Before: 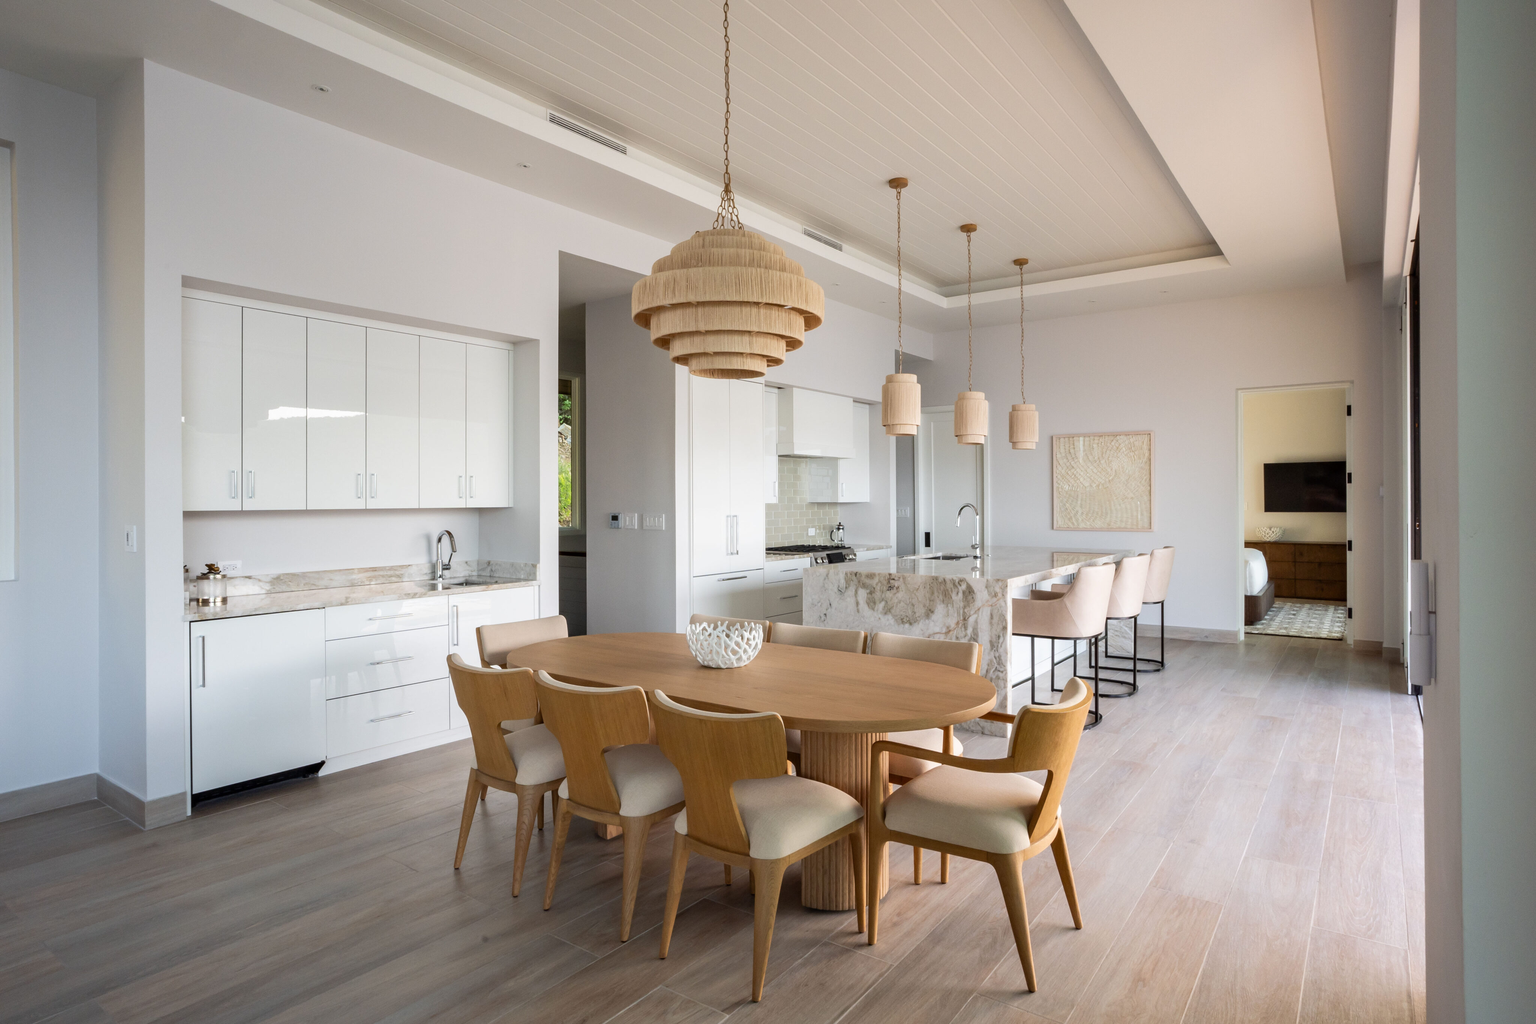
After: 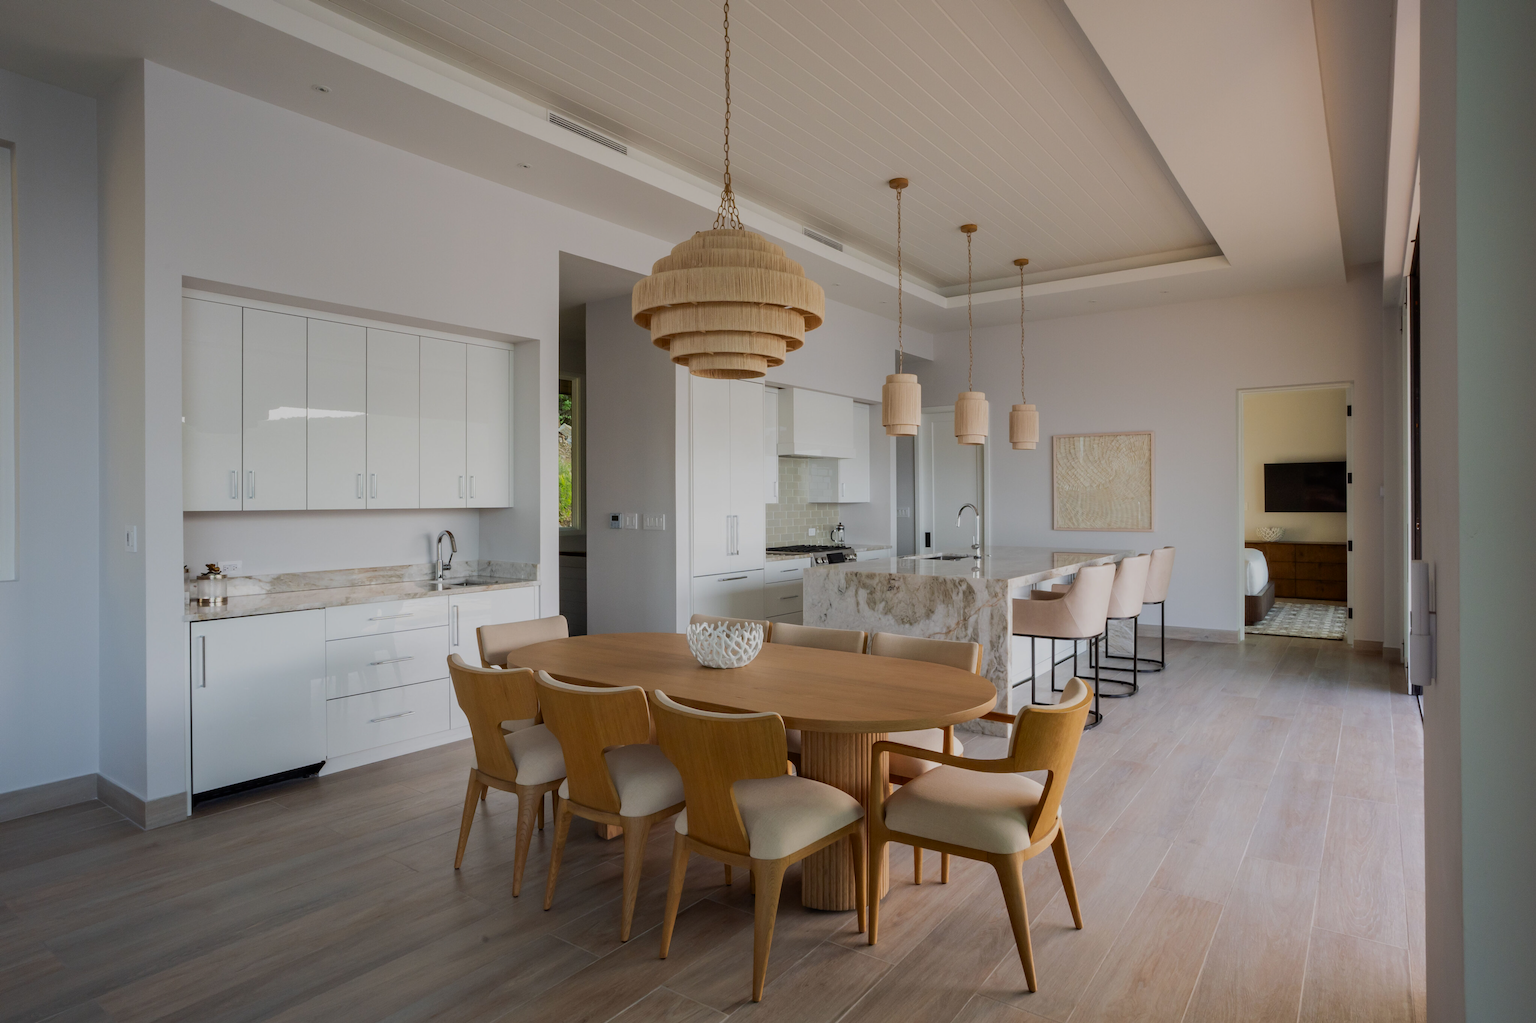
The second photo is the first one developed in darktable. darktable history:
contrast brightness saturation: saturation 0.18
exposure: black level correction 0, exposure -0.721 EV, compensate highlight preservation false
